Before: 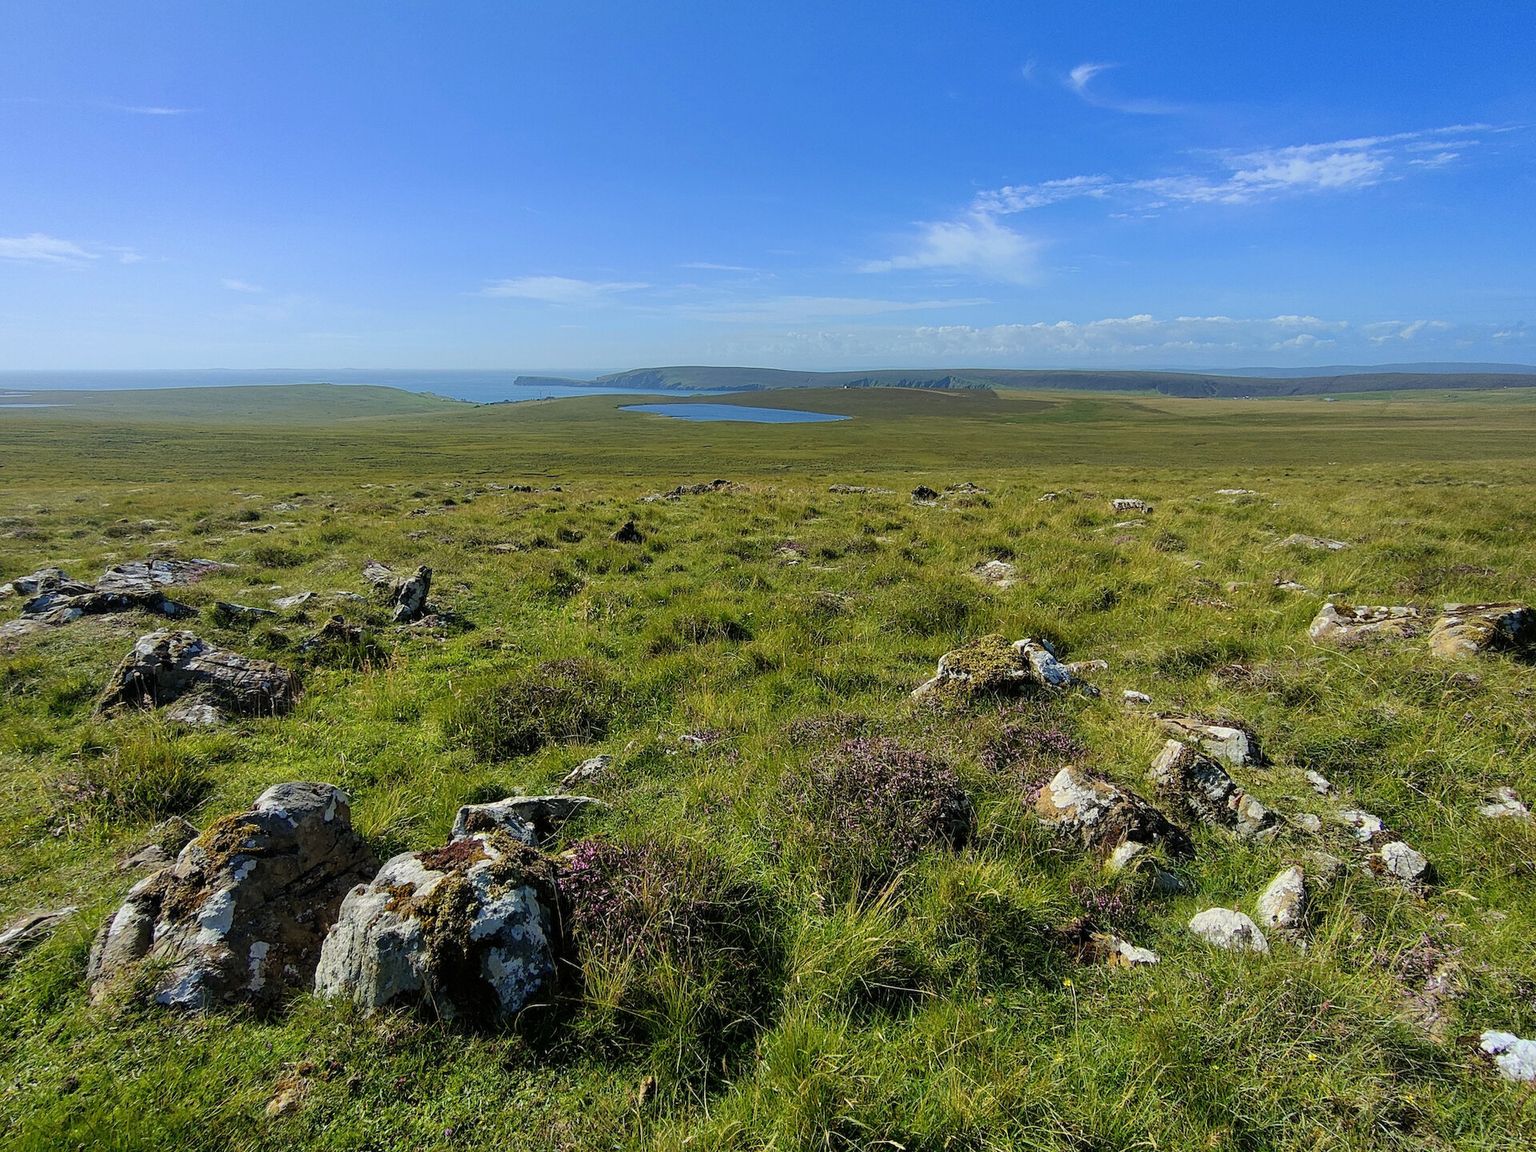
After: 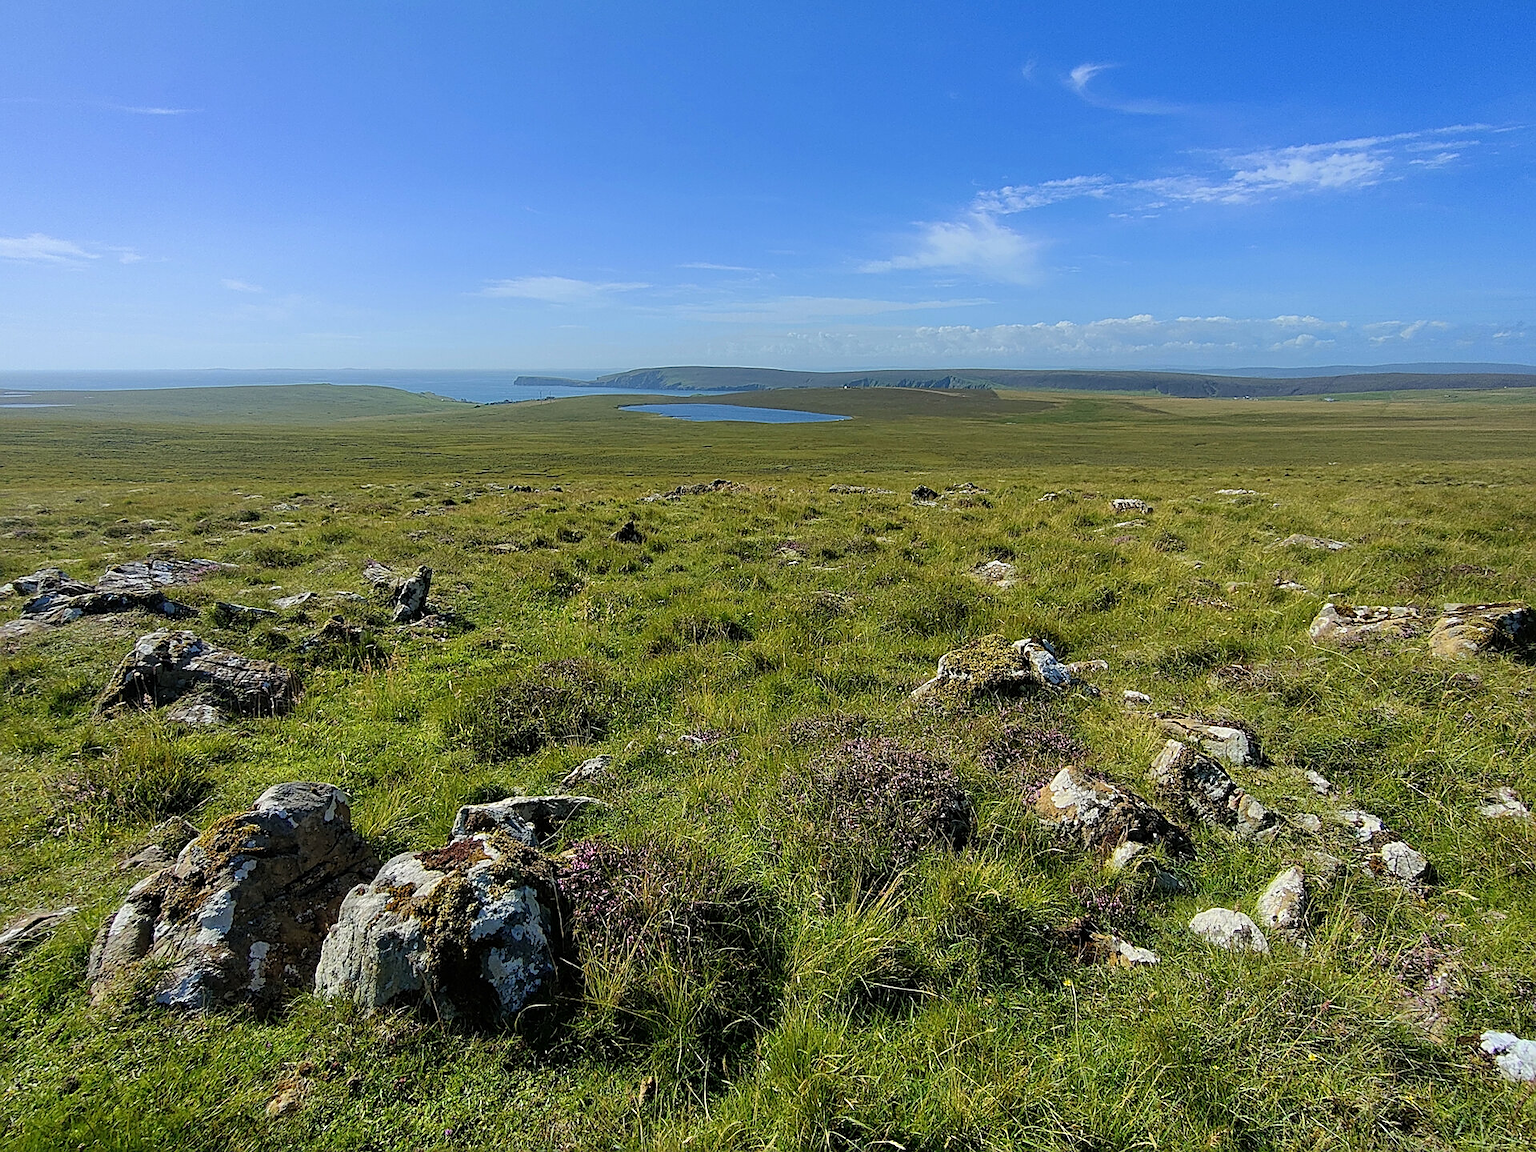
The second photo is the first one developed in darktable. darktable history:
sharpen: amount 0.499
